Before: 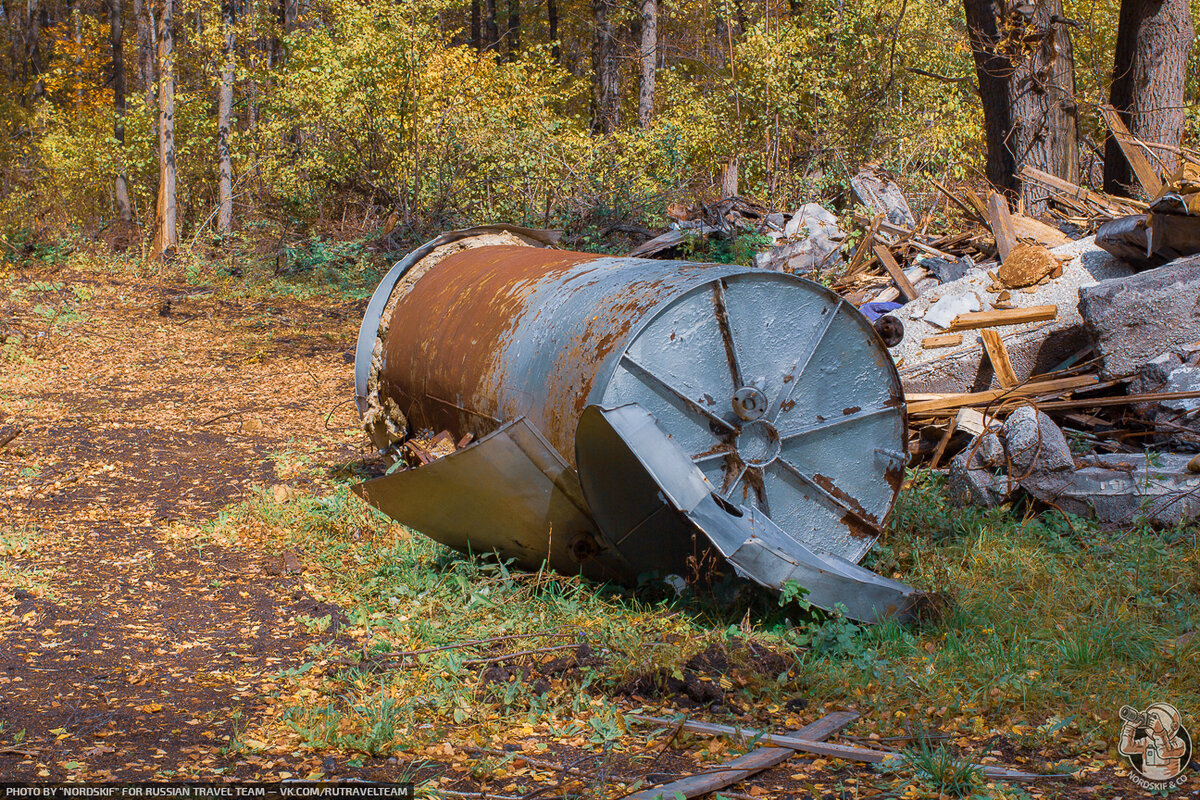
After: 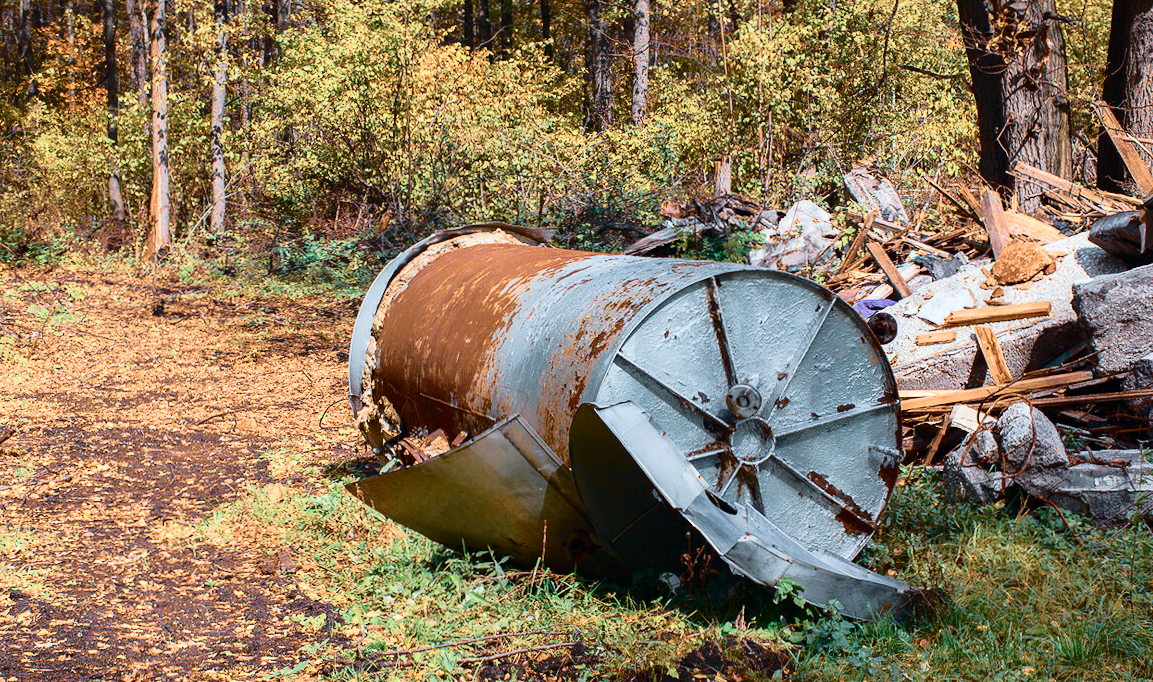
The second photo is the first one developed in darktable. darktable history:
tone curve: curves: ch0 [(0, 0) (0.081, 0.044) (0.192, 0.125) (0.283, 0.238) (0.416, 0.449) (0.495, 0.524) (0.686, 0.743) (0.826, 0.865) (0.978, 0.988)]; ch1 [(0, 0) (0.161, 0.092) (0.35, 0.33) (0.392, 0.392) (0.427, 0.426) (0.479, 0.472) (0.505, 0.497) (0.521, 0.514) (0.547, 0.568) (0.579, 0.597) (0.625, 0.627) (0.678, 0.733) (1, 1)]; ch2 [(0, 0) (0.346, 0.362) (0.404, 0.427) (0.502, 0.495) (0.531, 0.523) (0.549, 0.554) (0.582, 0.596) (0.629, 0.642) (0.717, 0.678) (1, 1)], color space Lab, independent channels, preserve colors none
crop and rotate: angle 0.2°, left 0.275%, right 3.127%, bottom 14.18%
contrast brightness saturation: contrast 0.24, brightness 0.09
